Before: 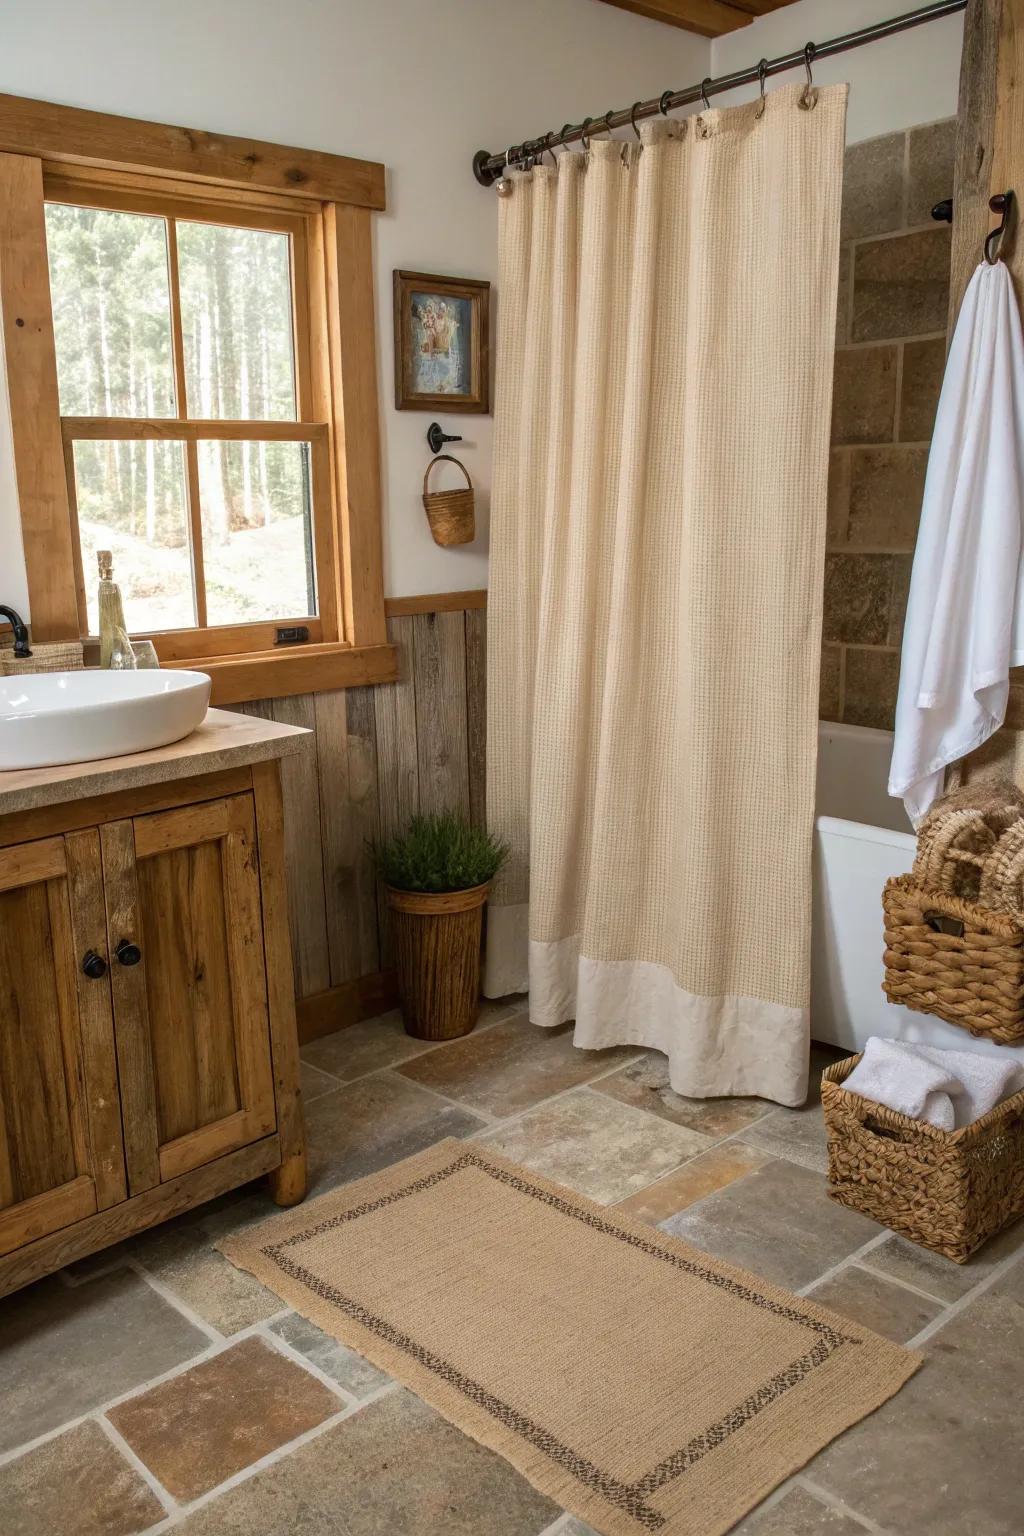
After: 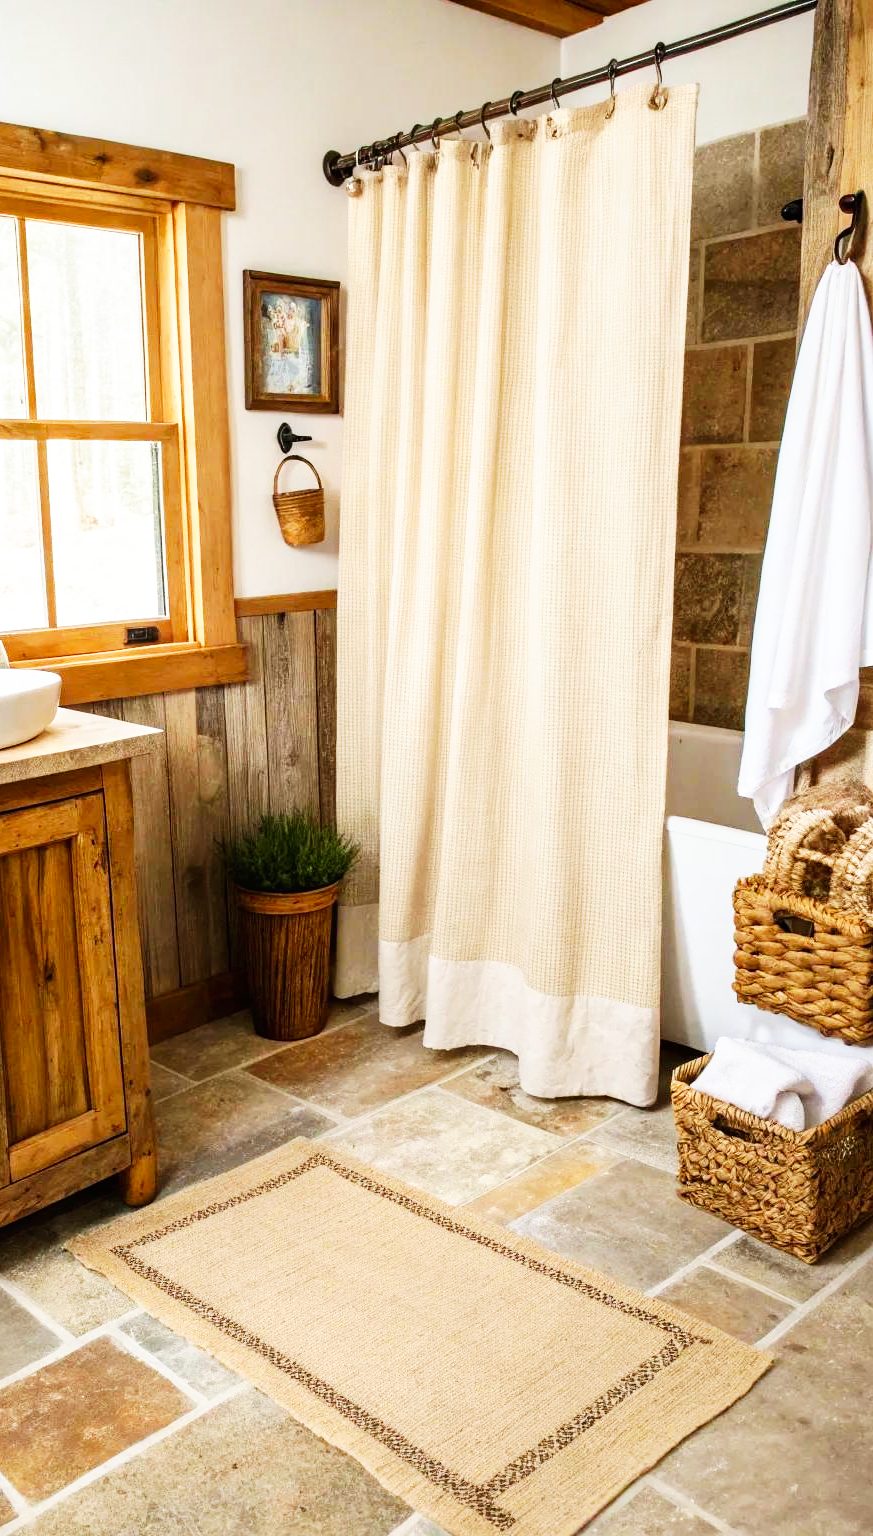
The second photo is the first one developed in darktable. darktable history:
crop and rotate: left 14.66%
base curve: curves: ch0 [(0, 0) (0.007, 0.004) (0.027, 0.03) (0.046, 0.07) (0.207, 0.54) (0.442, 0.872) (0.673, 0.972) (1, 1)], preserve colors none
